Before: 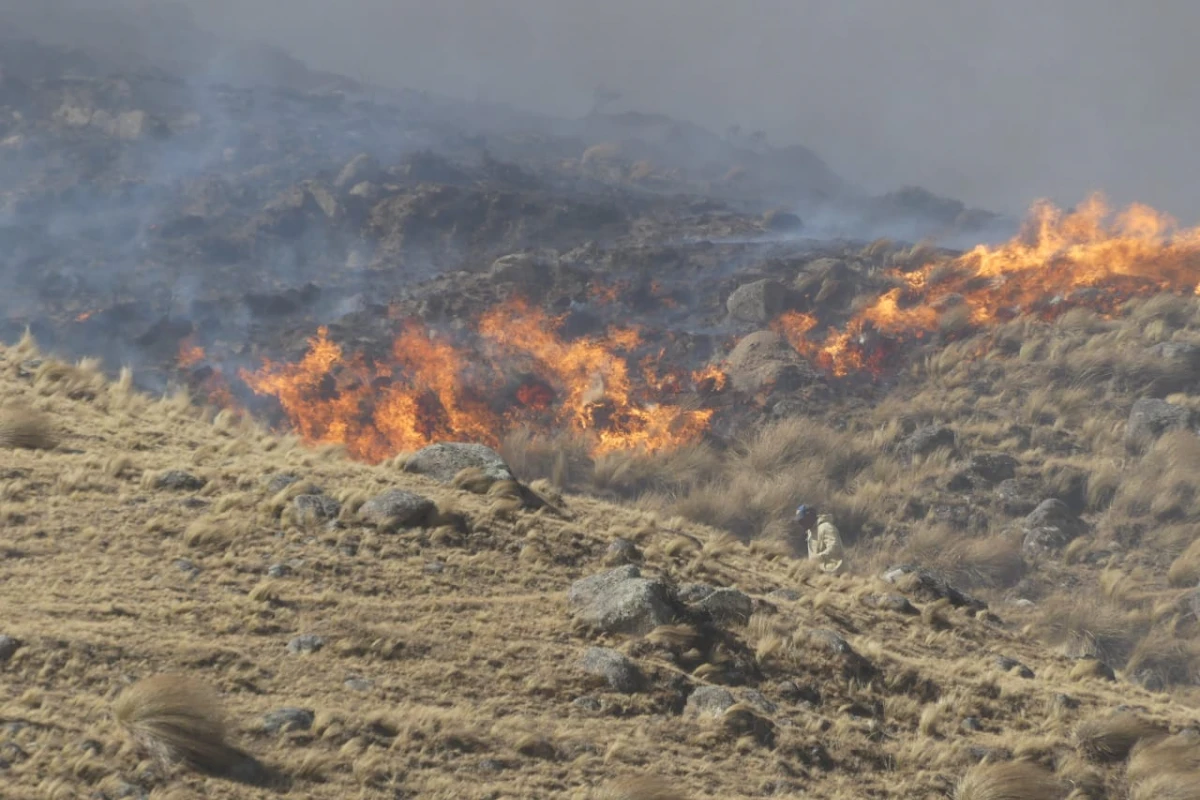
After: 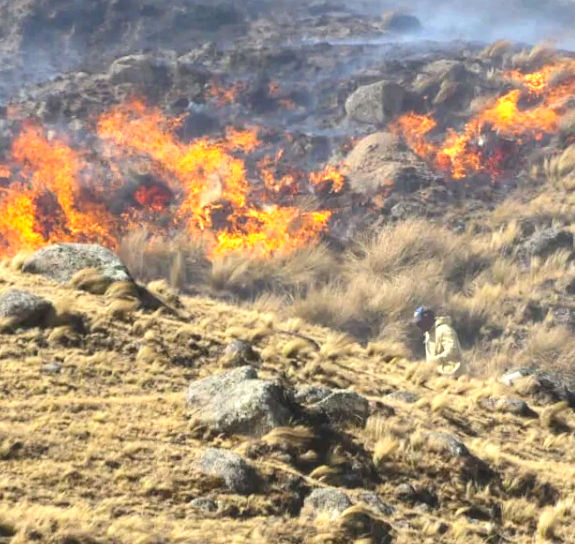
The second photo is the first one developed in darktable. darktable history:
rotate and perspective: rotation 0.192°, lens shift (horizontal) -0.015, crop left 0.005, crop right 0.996, crop top 0.006, crop bottom 0.99
crop: left 31.379%, top 24.658%, right 20.326%, bottom 6.628%
tone equalizer: on, module defaults
color balance rgb: perceptual saturation grading › global saturation 34.05%, global vibrance 5.56%
local contrast: highlights 100%, shadows 100%, detail 120%, midtone range 0.2
contrast brightness saturation: contrast 0.2, brightness -0.11, saturation 0.1
exposure: black level correction 0.001, exposure 0.955 EV, compensate exposure bias true, compensate highlight preservation false
